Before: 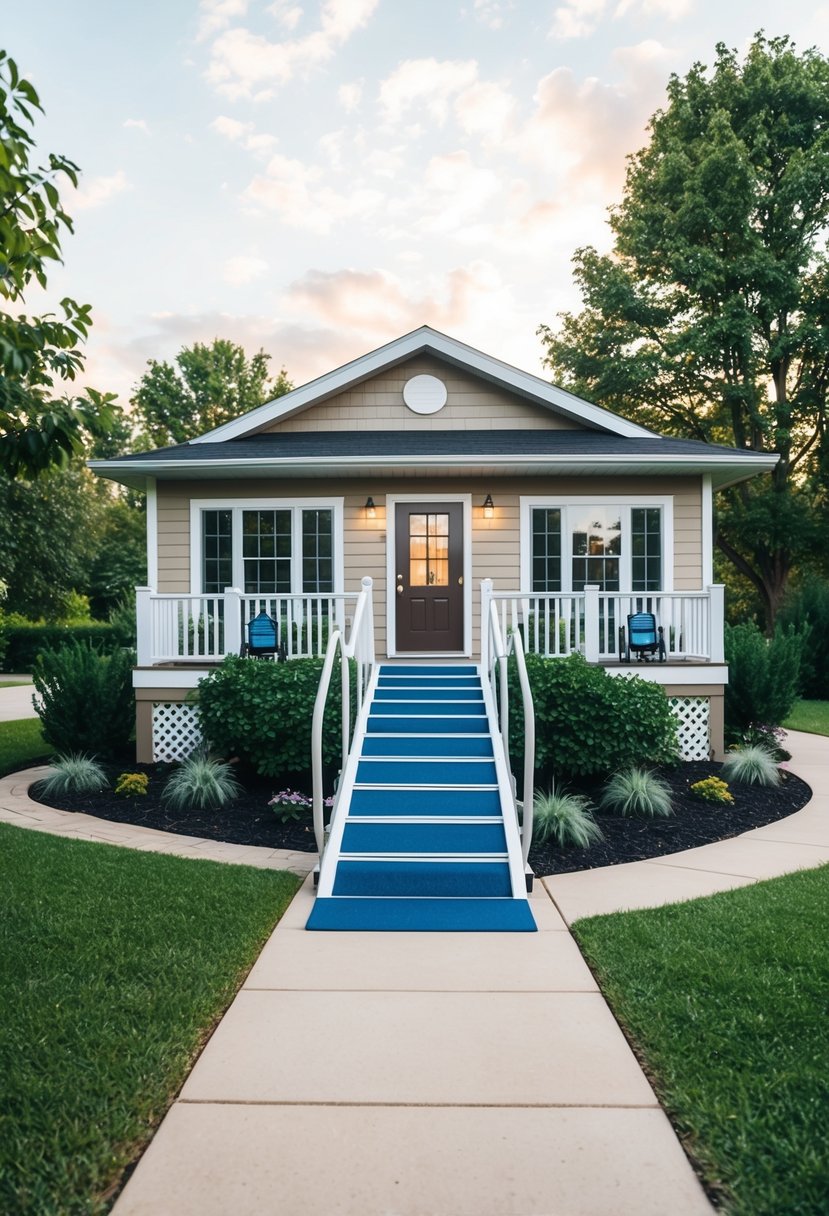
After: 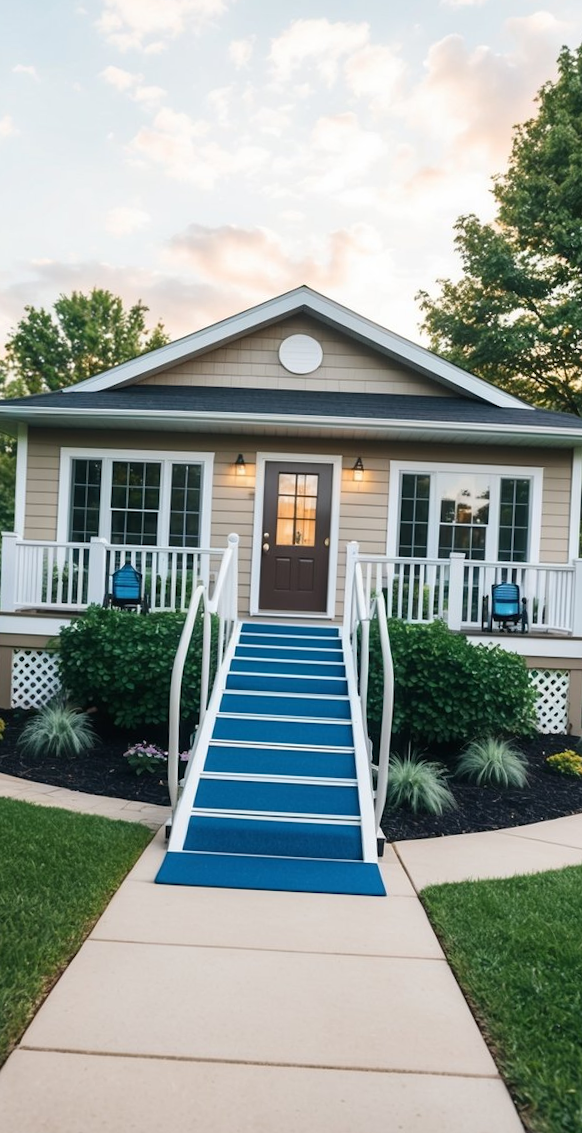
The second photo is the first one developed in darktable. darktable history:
crop and rotate: angle -2.85°, left 13.916%, top 0.034%, right 10.787%, bottom 0.089%
